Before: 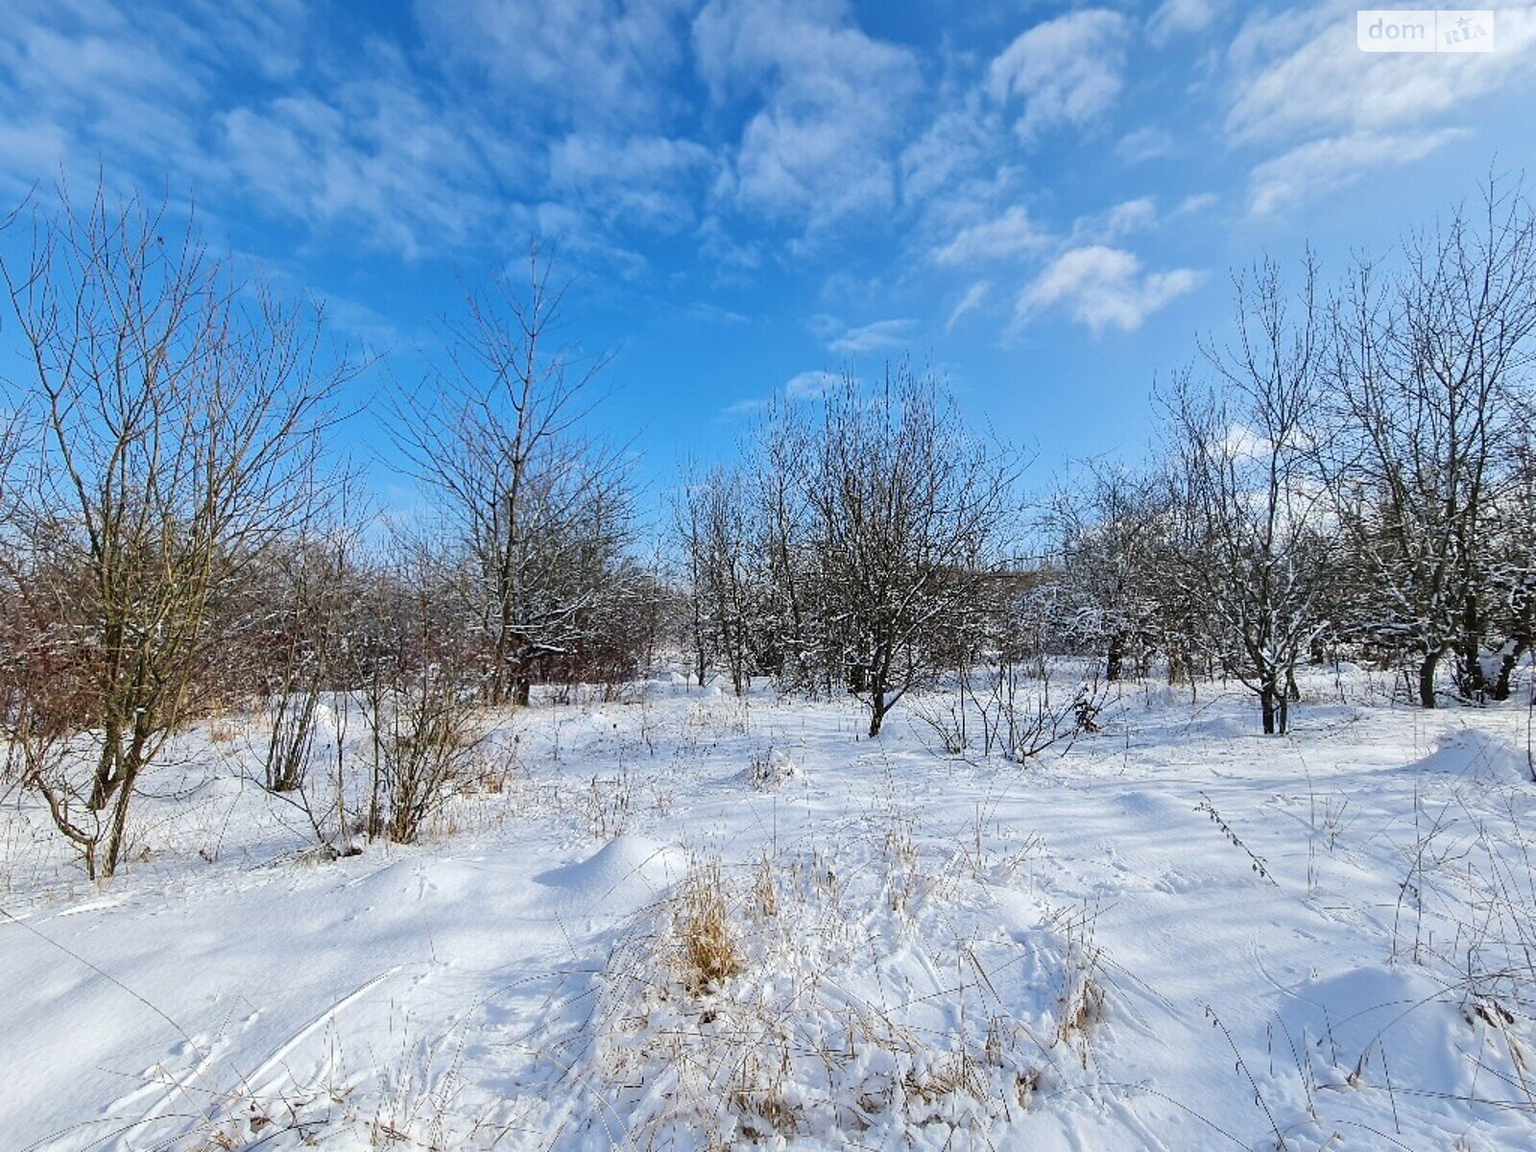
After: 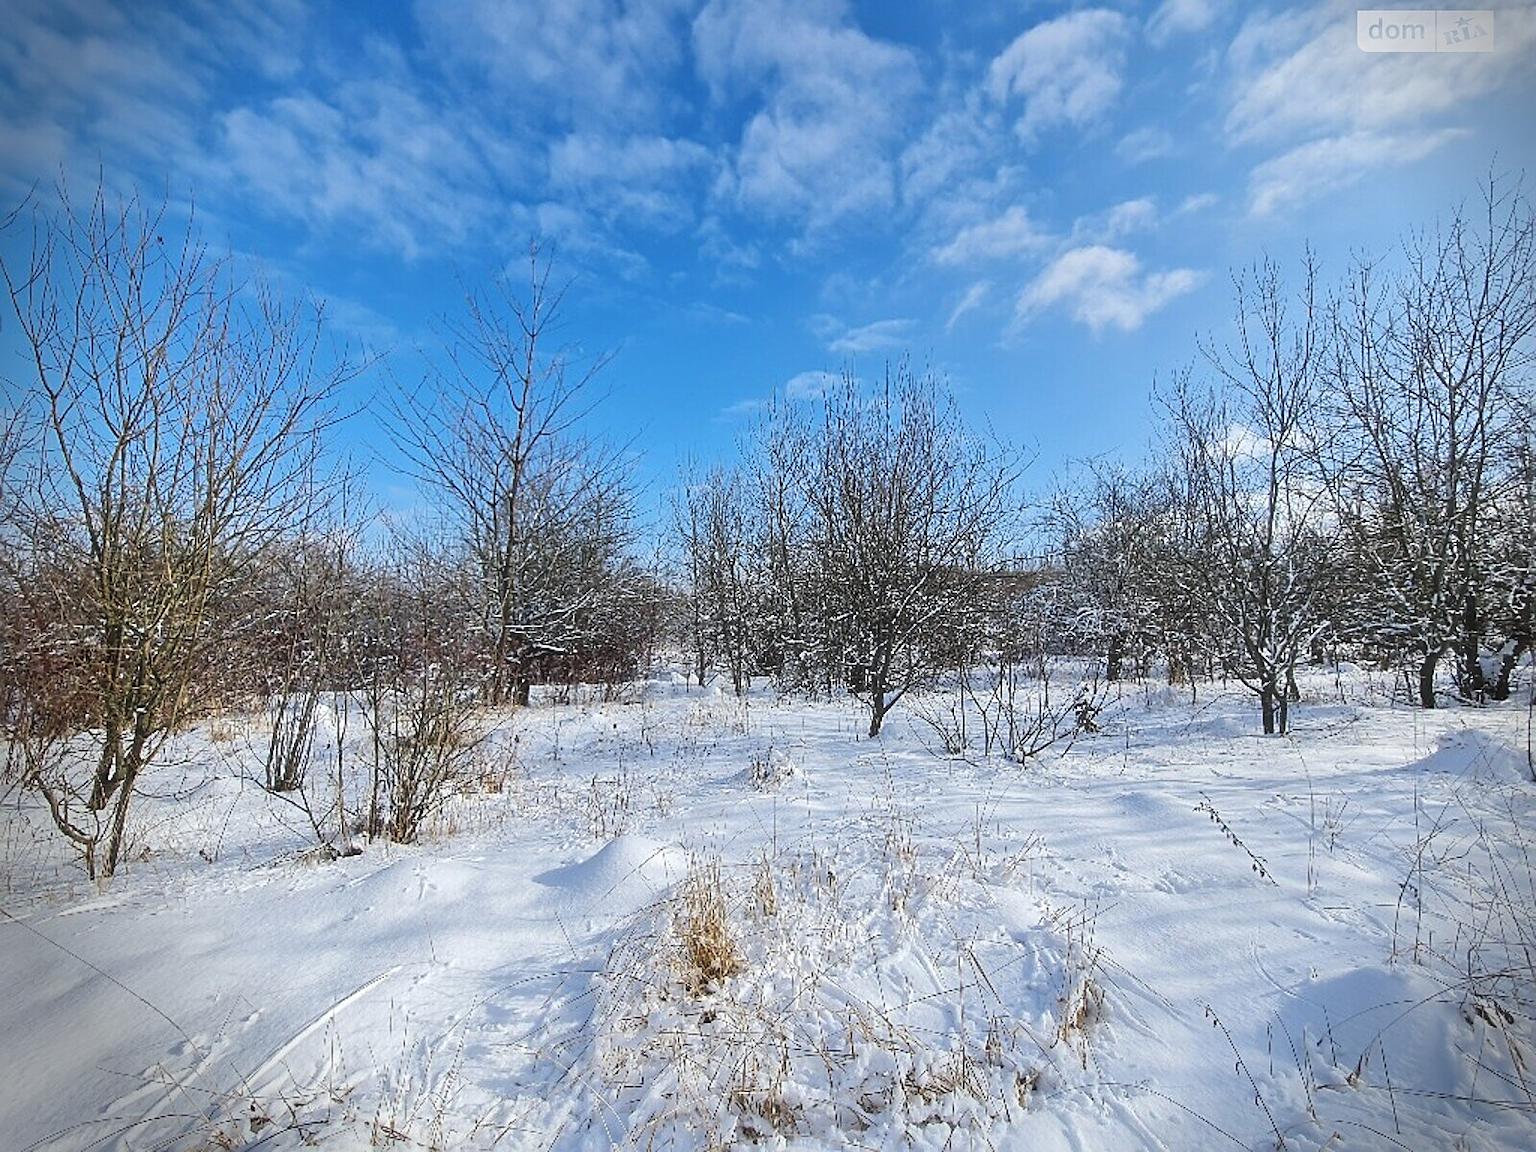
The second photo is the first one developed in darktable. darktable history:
vignetting: fall-off start 87.69%, fall-off radius 25.67%, brightness -0.555, saturation 0.003, center (0.038, -0.087)
haze removal: strength -0.053, compatibility mode true, adaptive false
sharpen: on, module defaults
